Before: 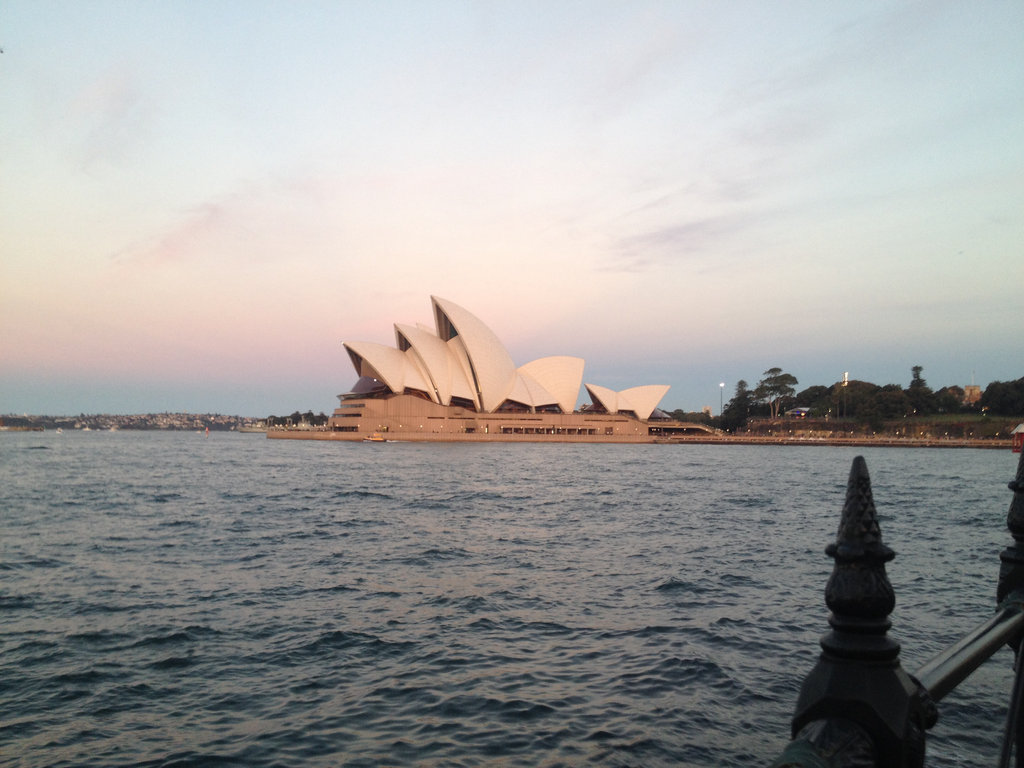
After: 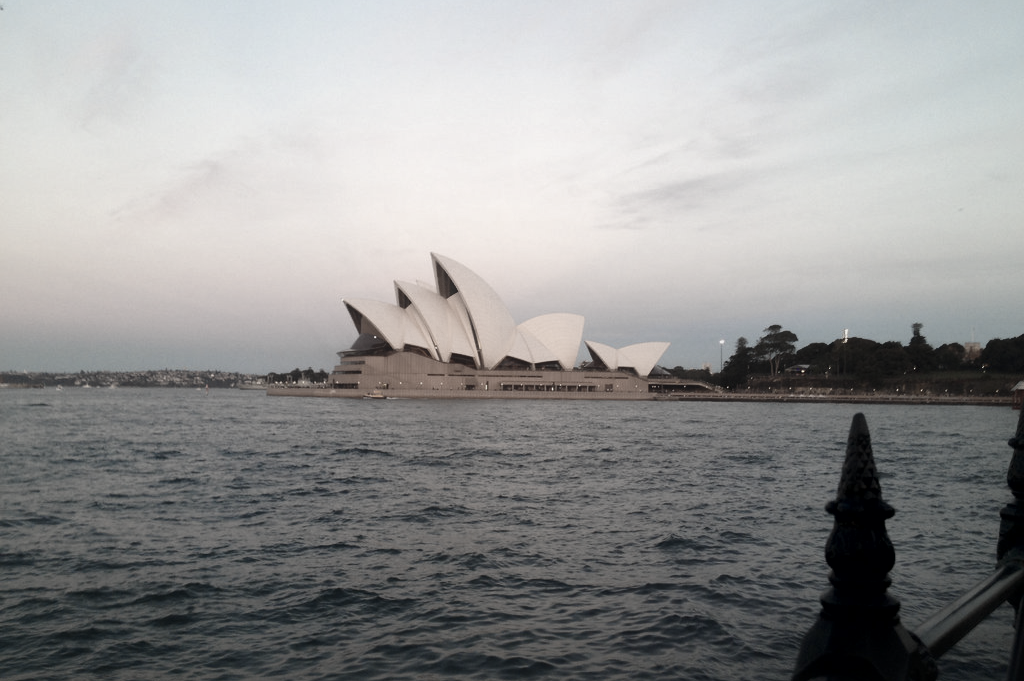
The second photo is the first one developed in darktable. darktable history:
contrast brightness saturation: contrast 0.07, brightness -0.13, saturation 0.06
crop and rotate: top 5.609%, bottom 5.609%
contrast equalizer: octaves 7, y [[0.6 ×6], [0.55 ×6], [0 ×6], [0 ×6], [0 ×6]], mix -1
color zones: curves: ch1 [(0.238, 0.163) (0.476, 0.2) (0.733, 0.322) (0.848, 0.134)]
local contrast: mode bilateral grid, contrast 25, coarseness 60, detail 151%, midtone range 0.2
